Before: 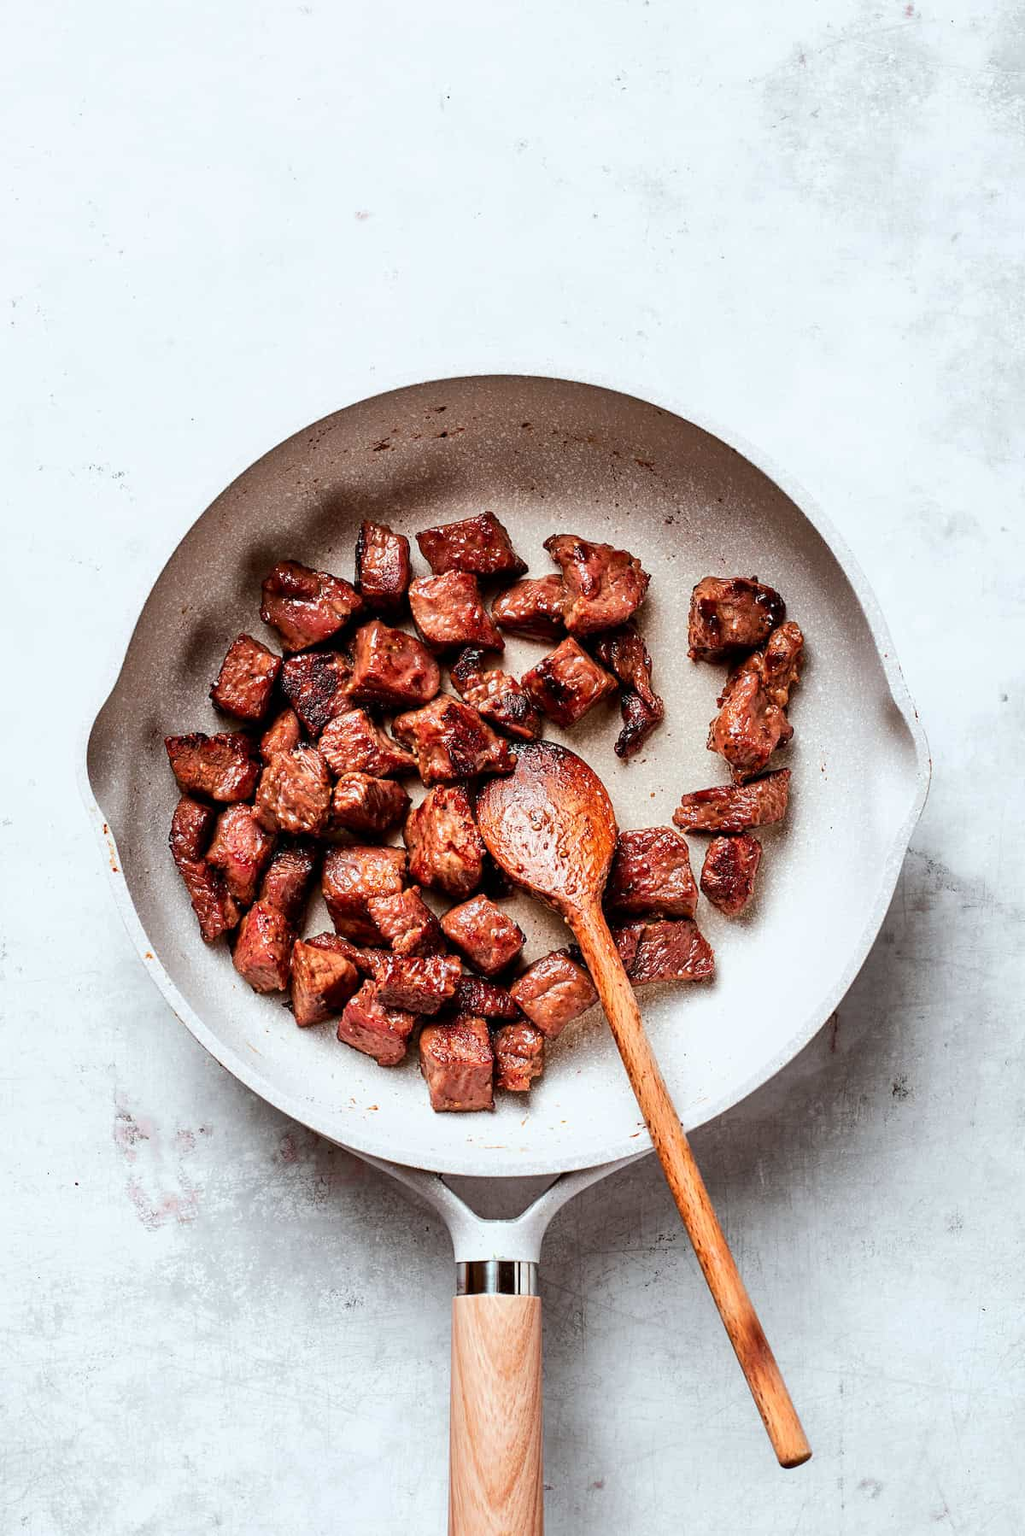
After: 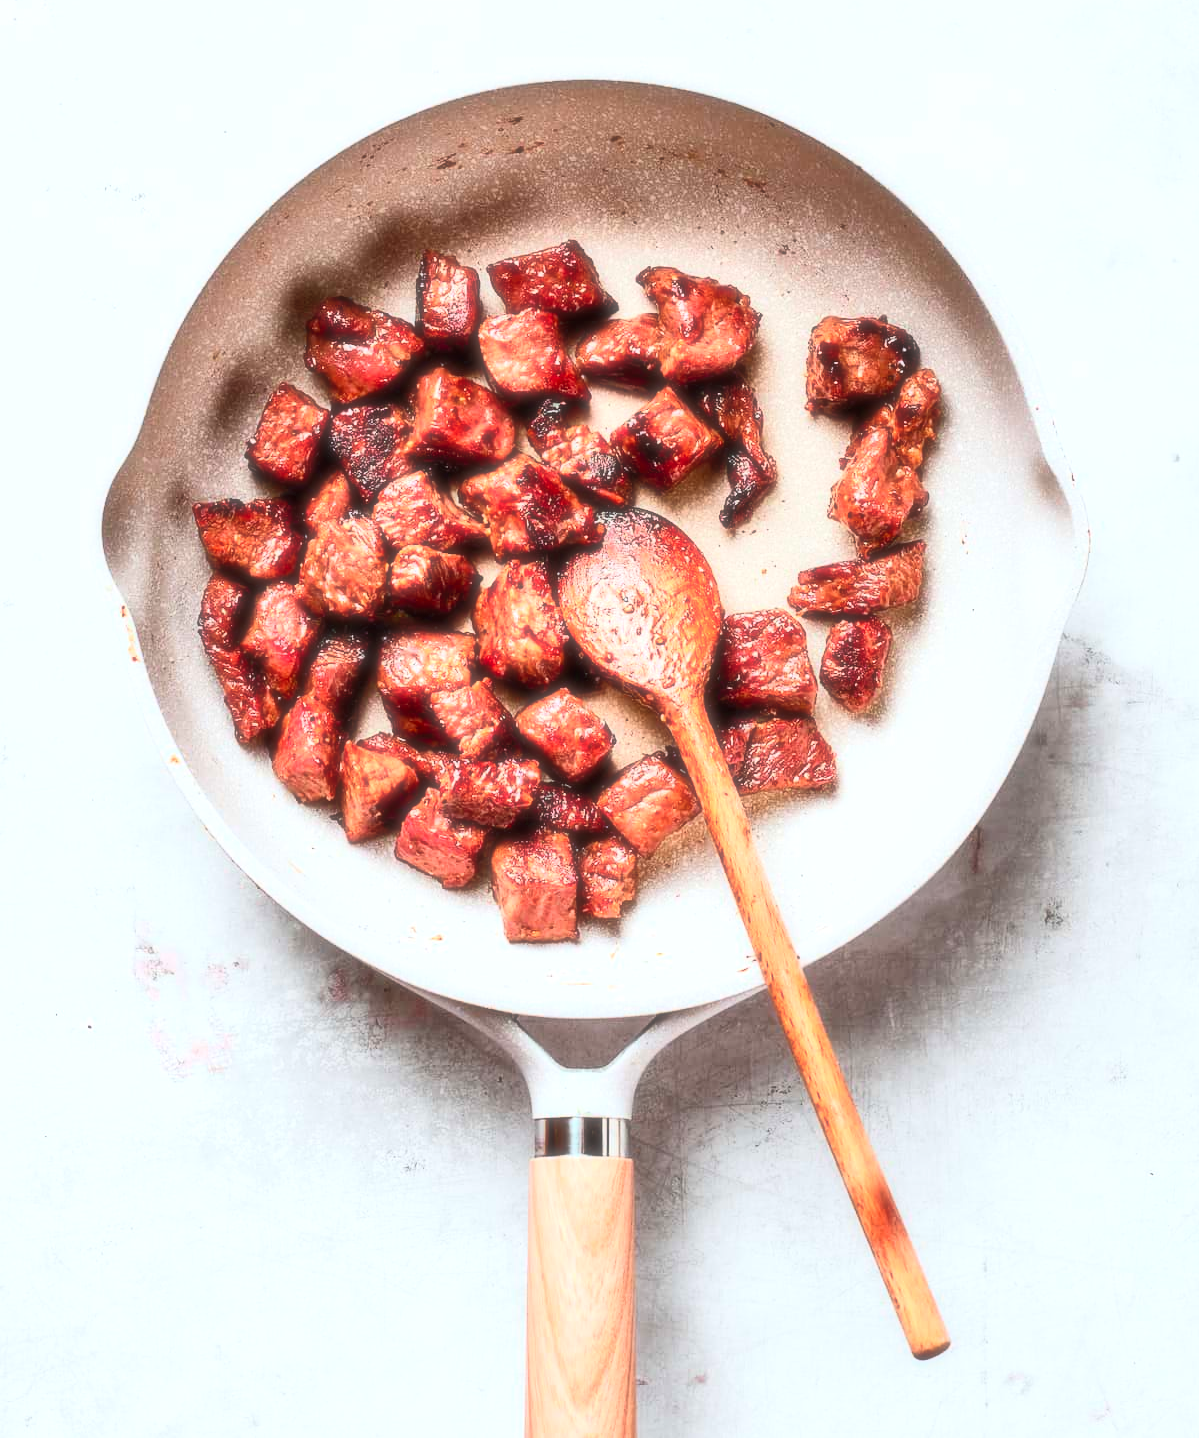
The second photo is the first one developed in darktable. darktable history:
exposure: exposure 0.2 EV, compensate highlight preservation false
contrast brightness saturation: contrast 0.24, brightness 0.26, saturation 0.39
crop and rotate: top 19.998%
soften: size 19.52%, mix 20.32%
